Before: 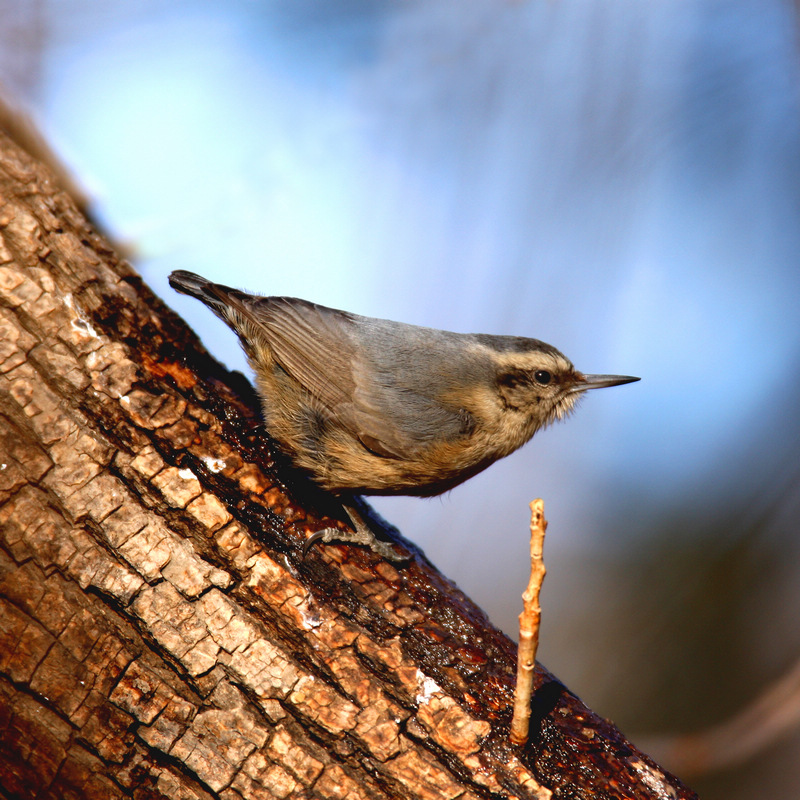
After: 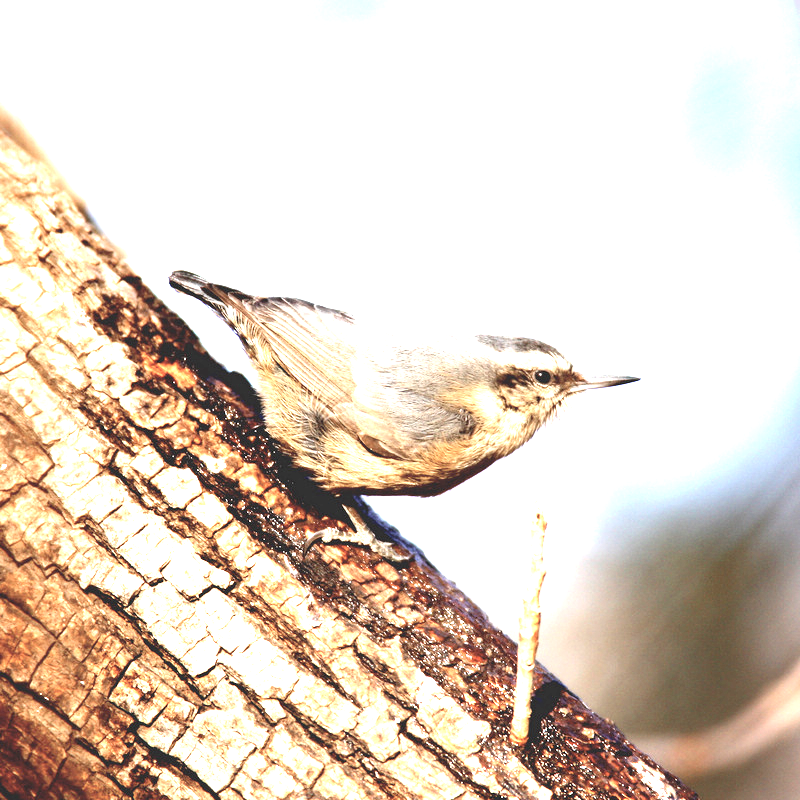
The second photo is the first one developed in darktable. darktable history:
contrast brightness saturation: contrast 0.097, saturation -0.353
exposure: black level correction 0.001, exposure 2.537 EV, compensate exposure bias true, compensate highlight preservation false
